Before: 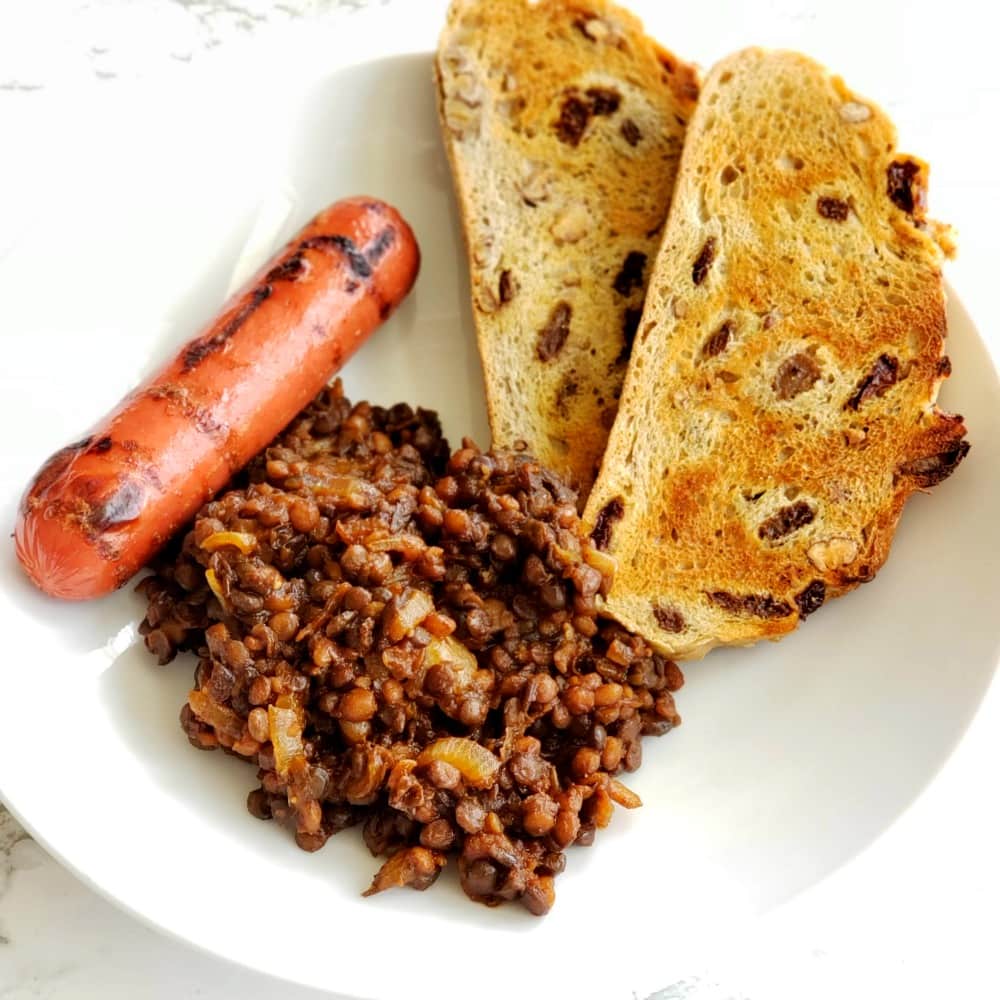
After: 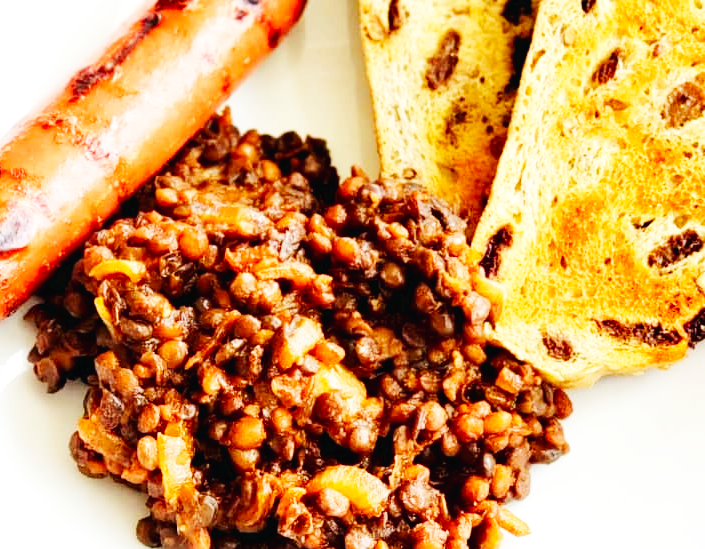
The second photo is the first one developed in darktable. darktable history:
crop: left 11.128%, top 27.232%, right 18.277%, bottom 17.235%
base curve: curves: ch0 [(0, 0.003) (0.001, 0.002) (0.006, 0.004) (0.02, 0.022) (0.048, 0.086) (0.094, 0.234) (0.162, 0.431) (0.258, 0.629) (0.385, 0.8) (0.548, 0.918) (0.751, 0.988) (1, 1)], preserve colors none
